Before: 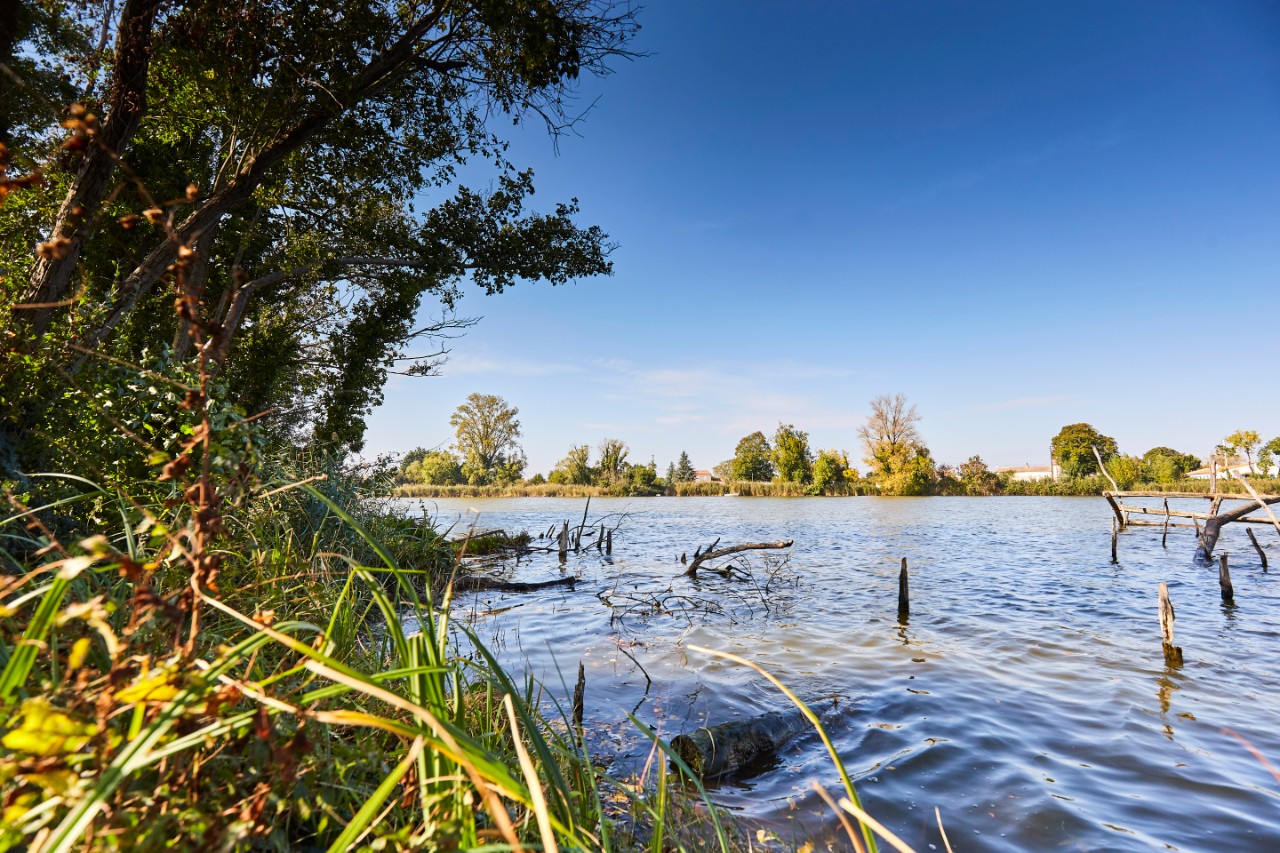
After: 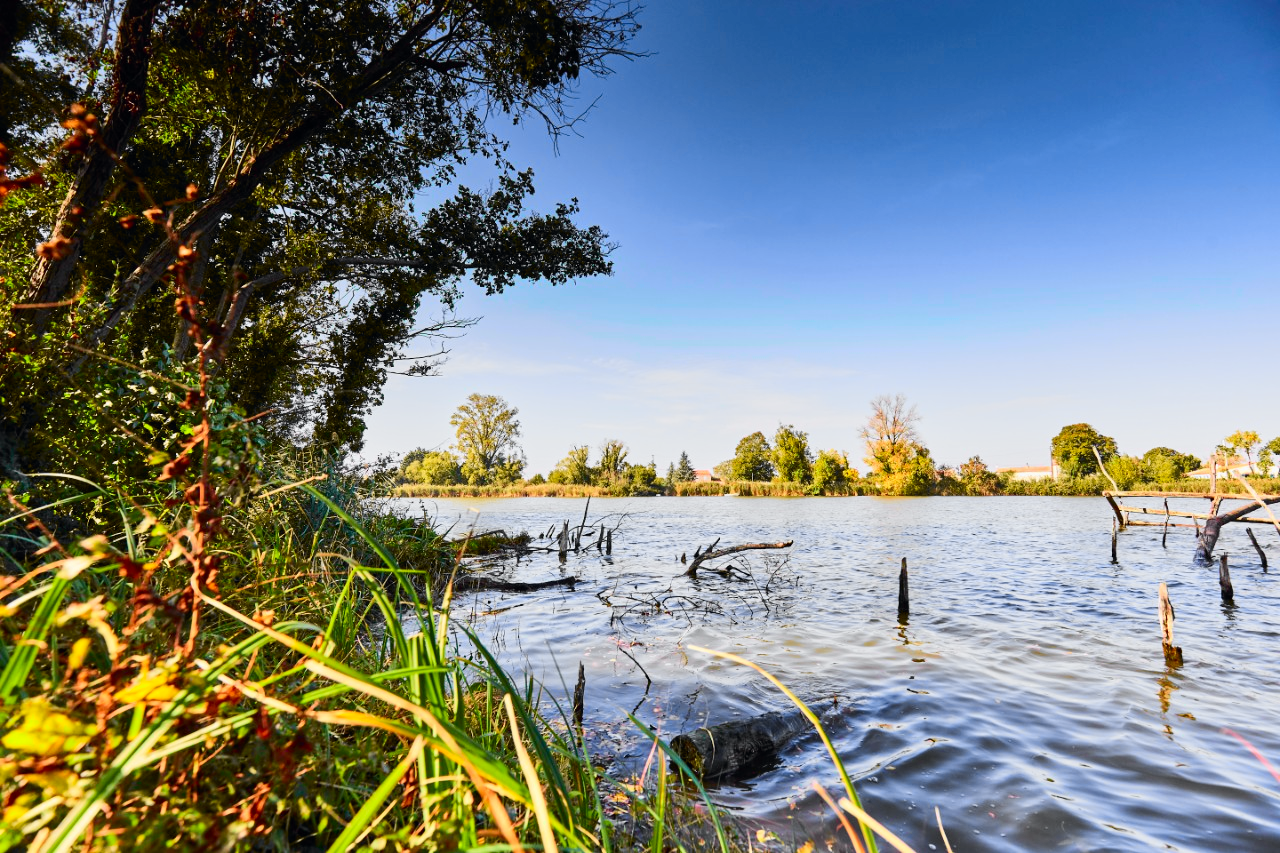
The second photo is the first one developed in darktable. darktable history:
tone curve: curves: ch0 [(0, 0) (0.071, 0.047) (0.266, 0.26) (0.491, 0.552) (0.753, 0.818) (1, 0.983)]; ch1 [(0, 0) (0.346, 0.307) (0.408, 0.369) (0.463, 0.443) (0.482, 0.493) (0.502, 0.5) (0.517, 0.518) (0.546, 0.576) (0.588, 0.643) (0.651, 0.709) (1, 1)]; ch2 [(0, 0) (0.346, 0.34) (0.434, 0.46) (0.485, 0.494) (0.5, 0.494) (0.517, 0.503) (0.535, 0.545) (0.583, 0.624) (0.625, 0.678) (1, 1)], color space Lab, independent channels, preserve colors none
